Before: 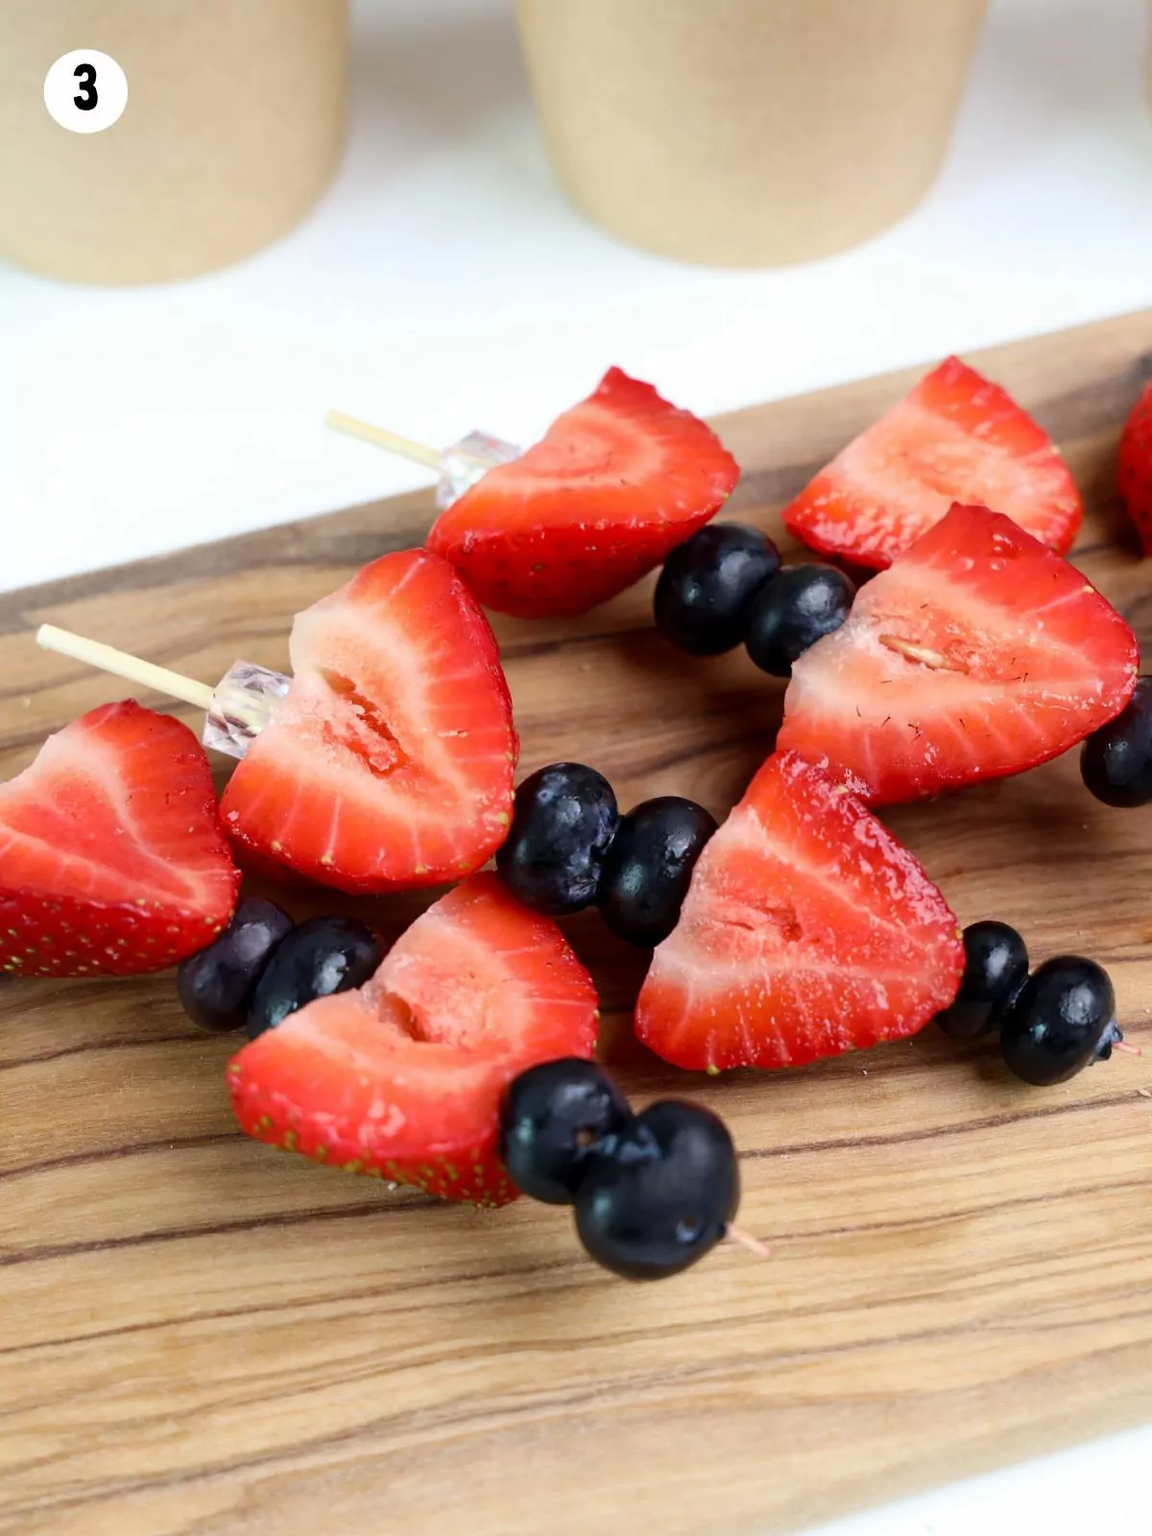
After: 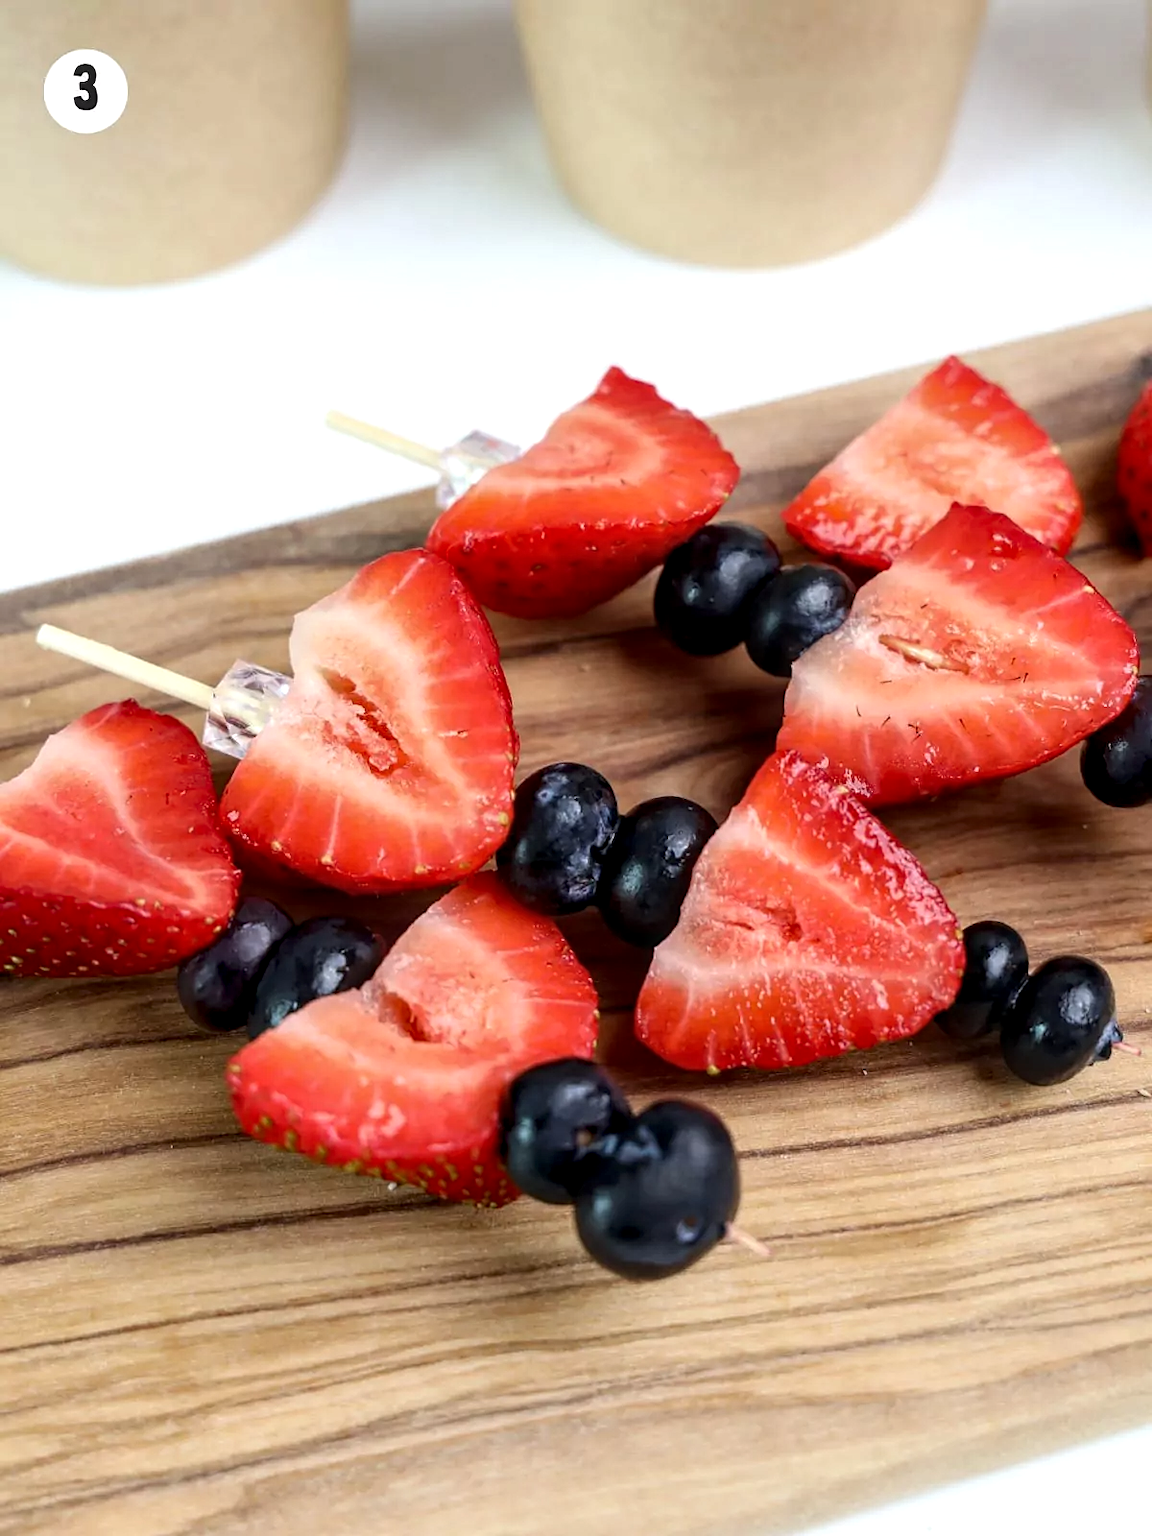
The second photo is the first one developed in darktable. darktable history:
sharpen: amount 0.2
local contrast: highlights 61%, detail 143%, midtone range 0.428
